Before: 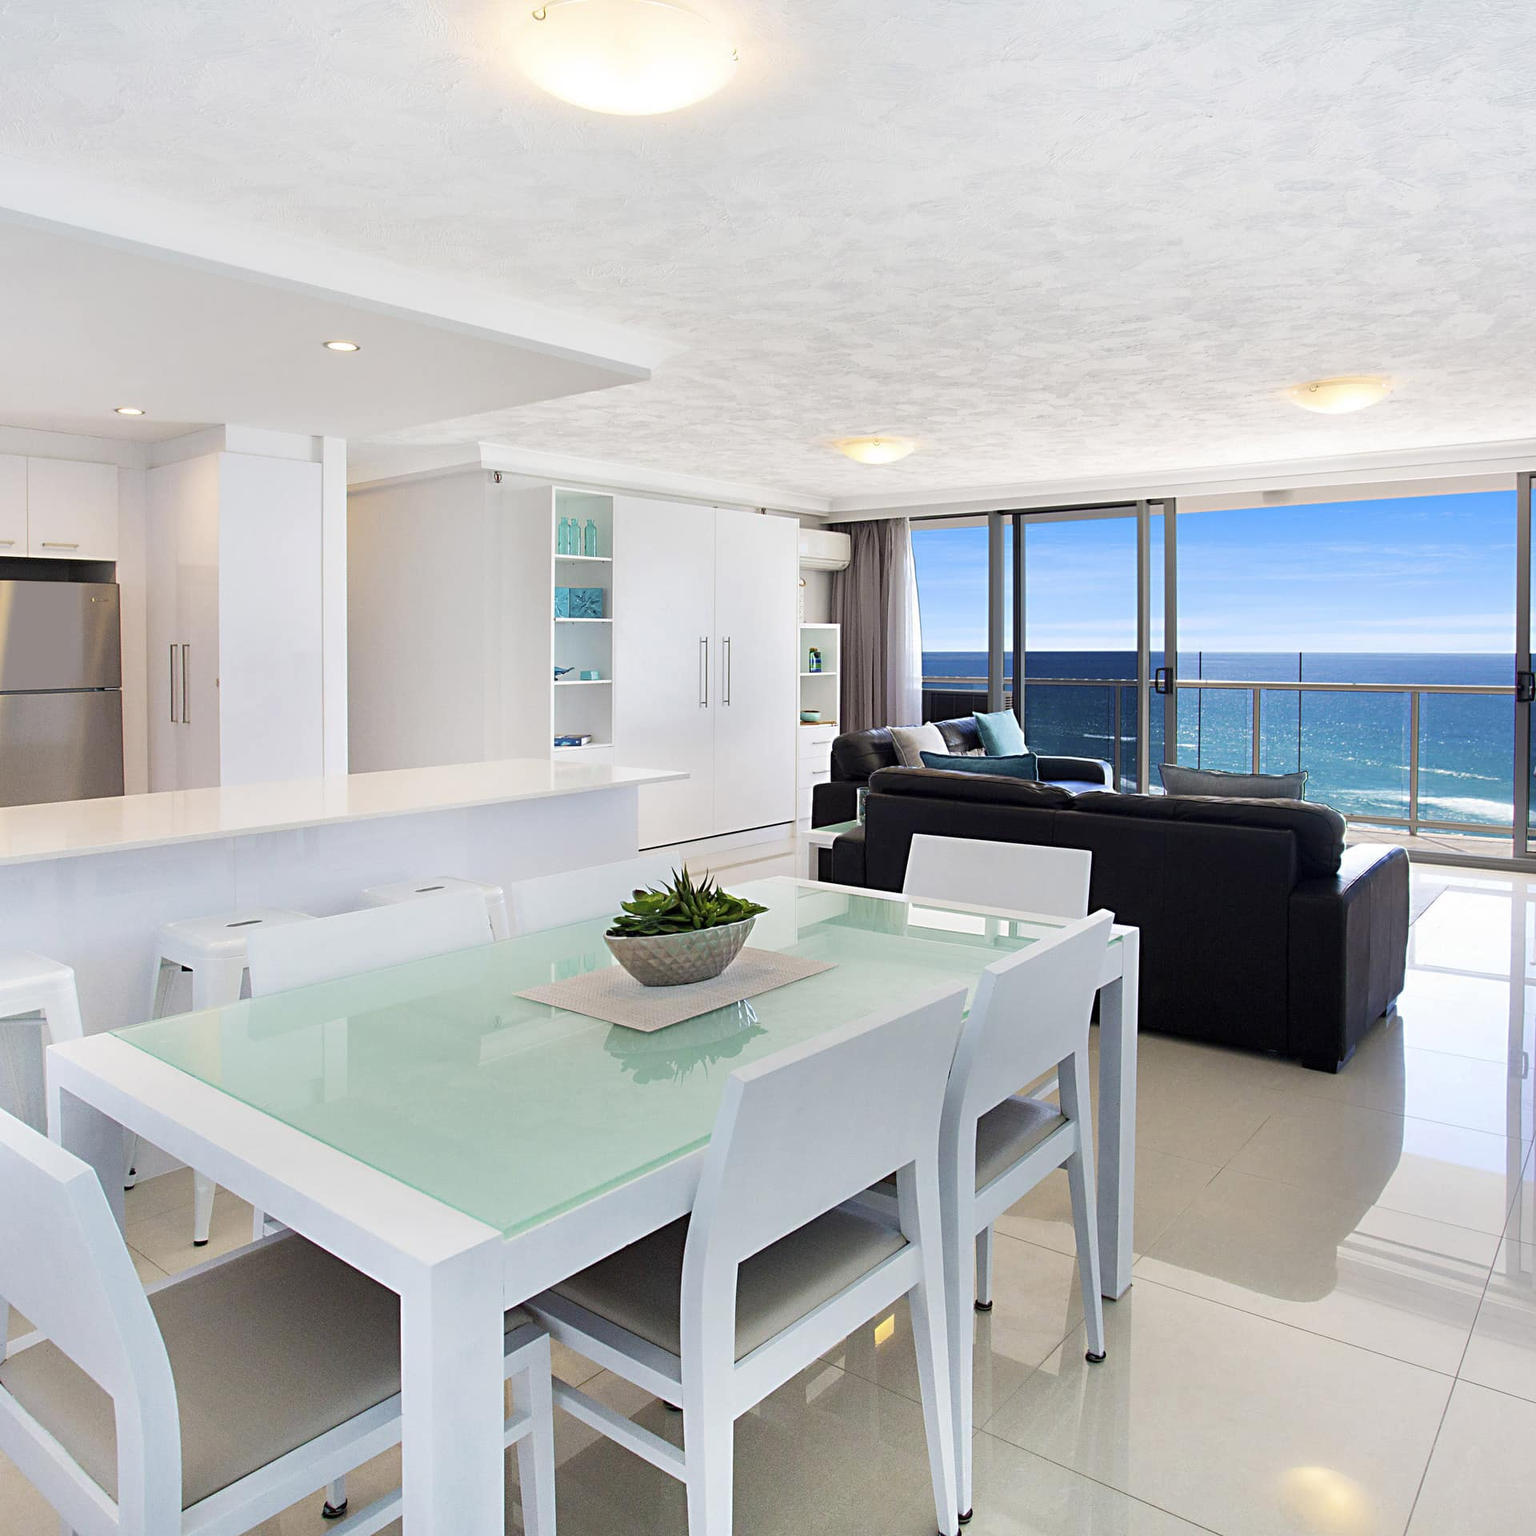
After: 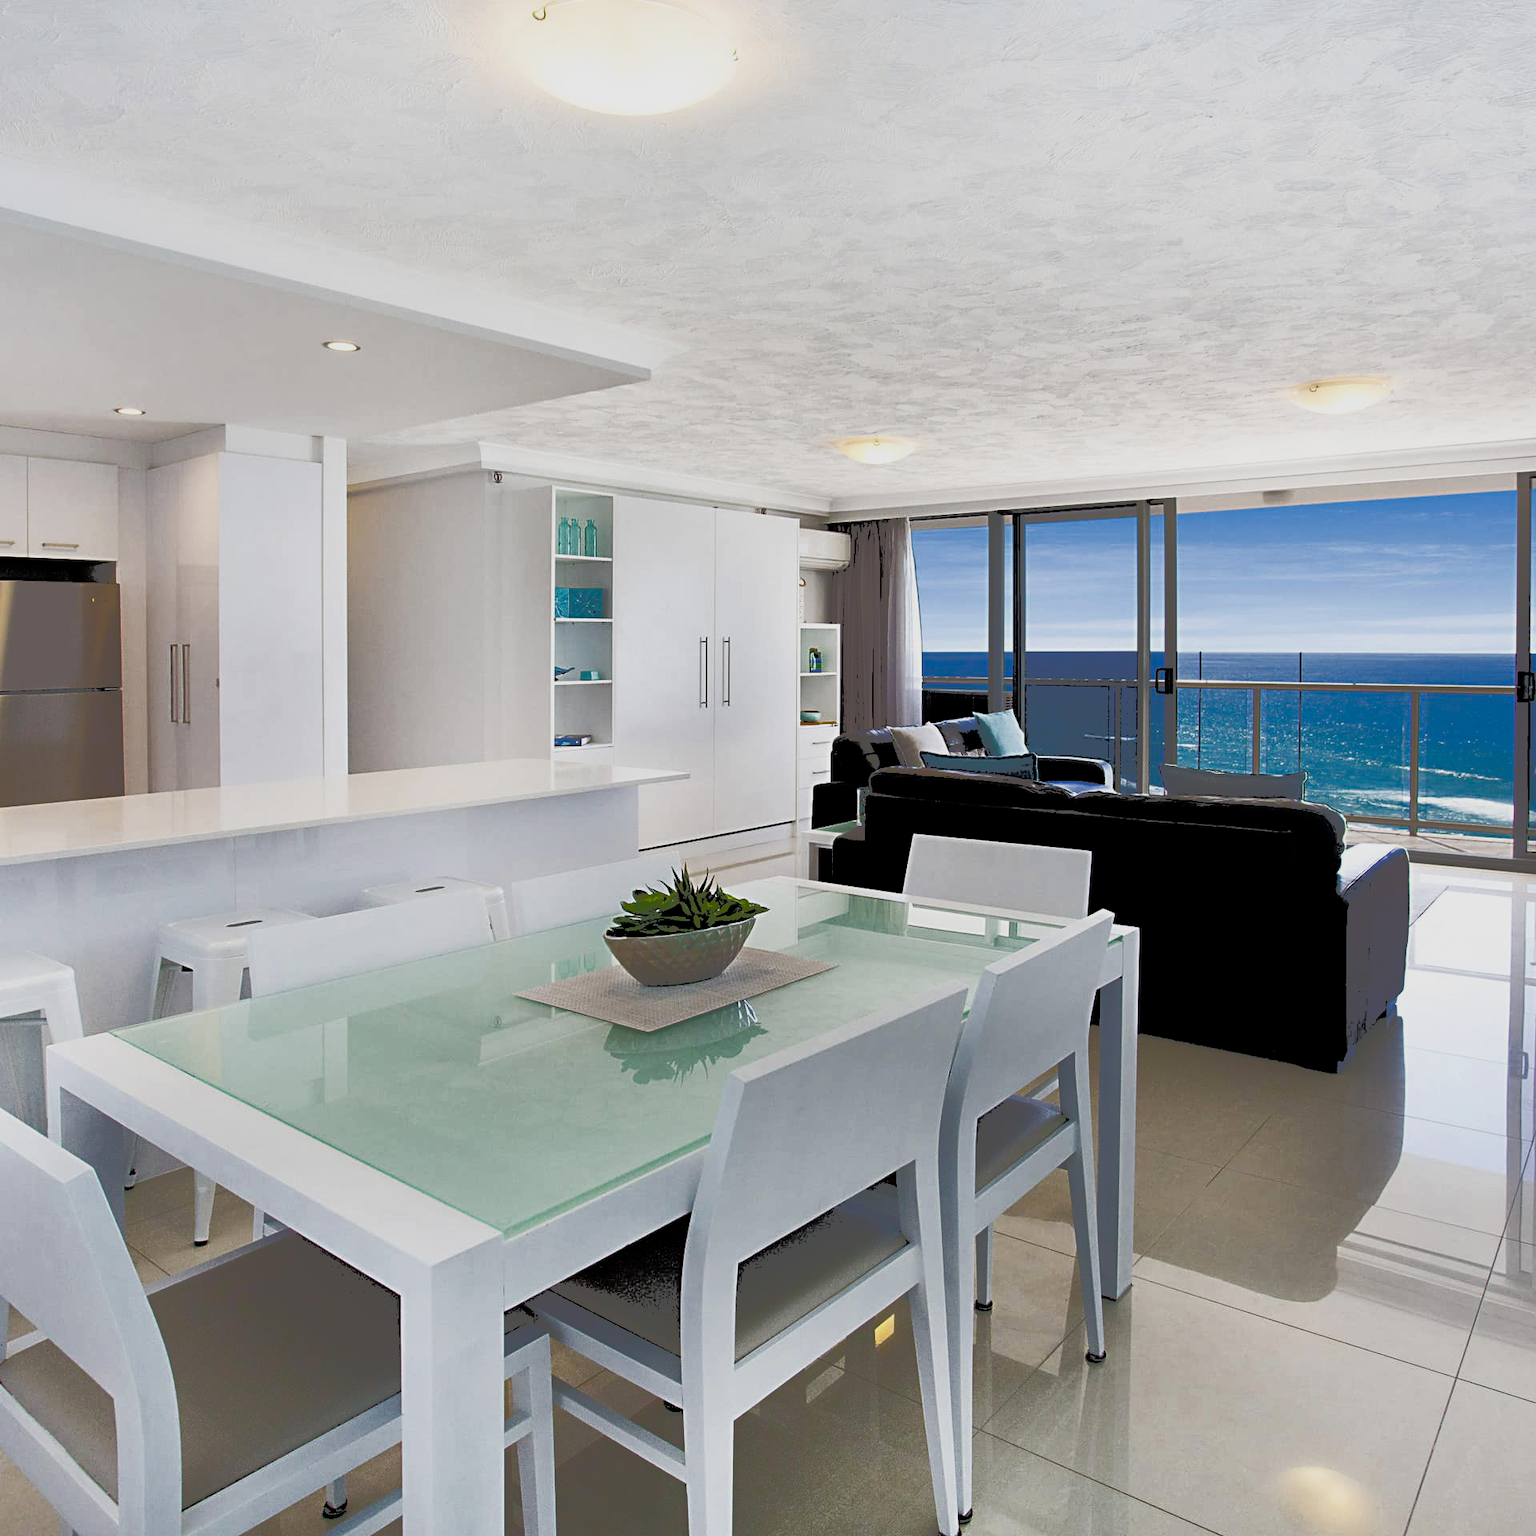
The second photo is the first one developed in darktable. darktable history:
contrast brightness saturation: contrast 0.085, brightness -0.609, saturation 0.167
filmic rgb: black relative exposure -5.02 EV, white relative exposure 3.98 EV, hardness 2.88, contrast 1.41, highlights saturation mix -29.14%
tone curve: curves: ch0 [(0, 0) (0.003, 0.319) (0.011, 0.319) (0.025, 0.323) (0.044, 0.323) (0.069, 0.327) (0.1, 0.33) (0.136, 0.338) (0.177, 0.348) (0.224, 0.361) (0.277, 0.374) (0.335, 0.398) (0.399, 0.444) (0.468, 0.516) (0.543, 0.595) (0.623, 0.694) (0.709, 0.793) (0.801, 0.883) (0.898, 0.942) (1, 1)], color space Lab, independent channels, preserve colors none
